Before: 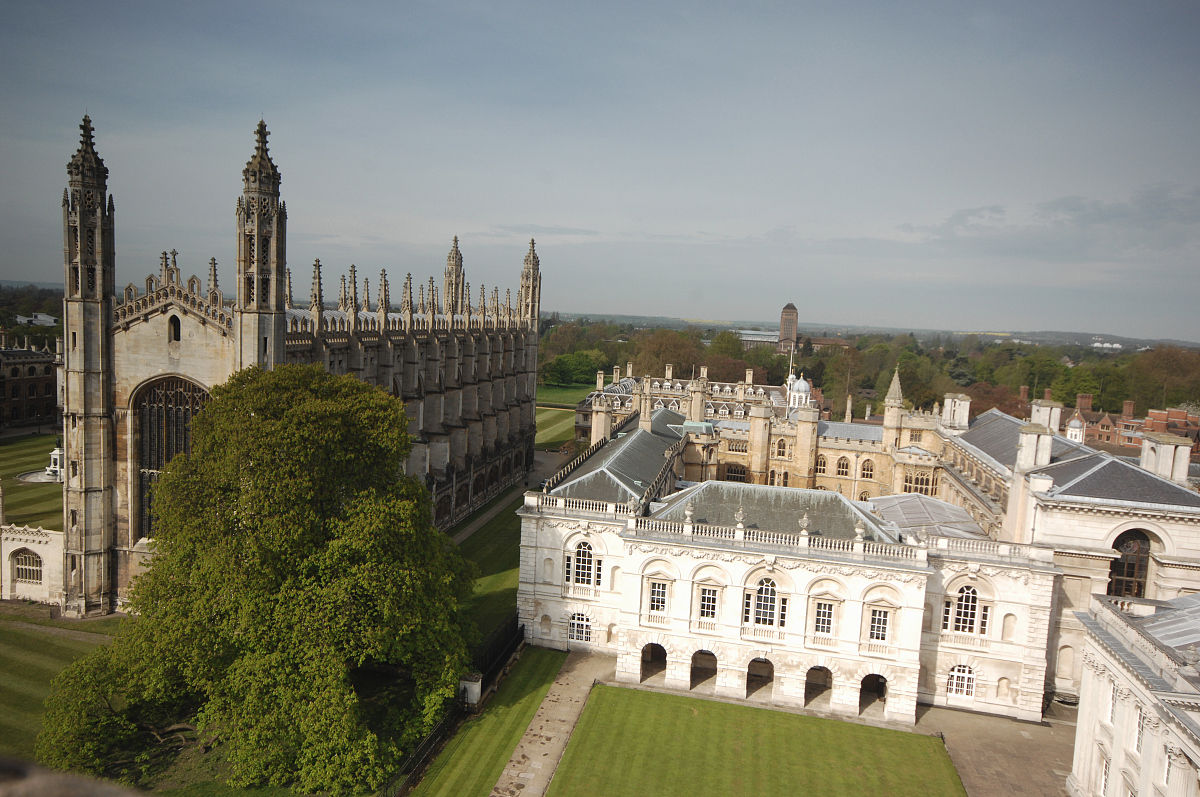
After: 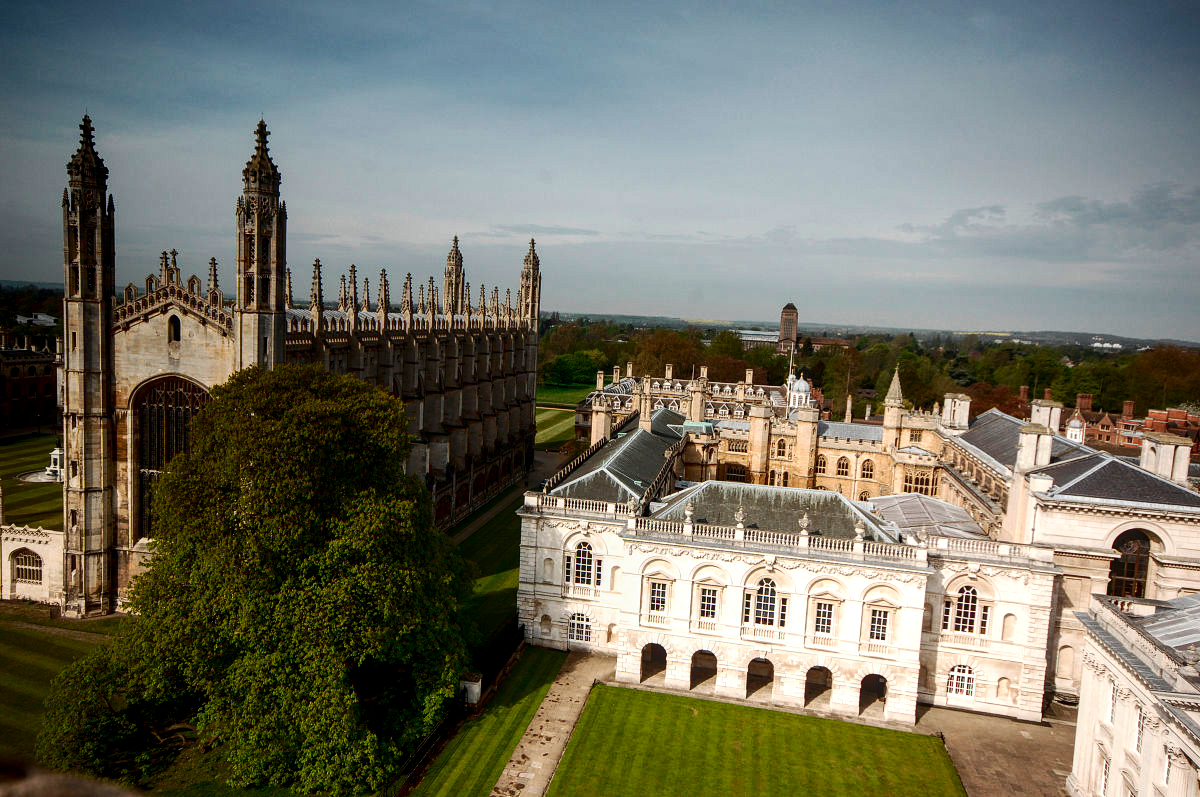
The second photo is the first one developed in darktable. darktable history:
local contrast: detail 130%
contrast brightness saturation: contrast 0.219, brightness -0.194, saturation 0.233
